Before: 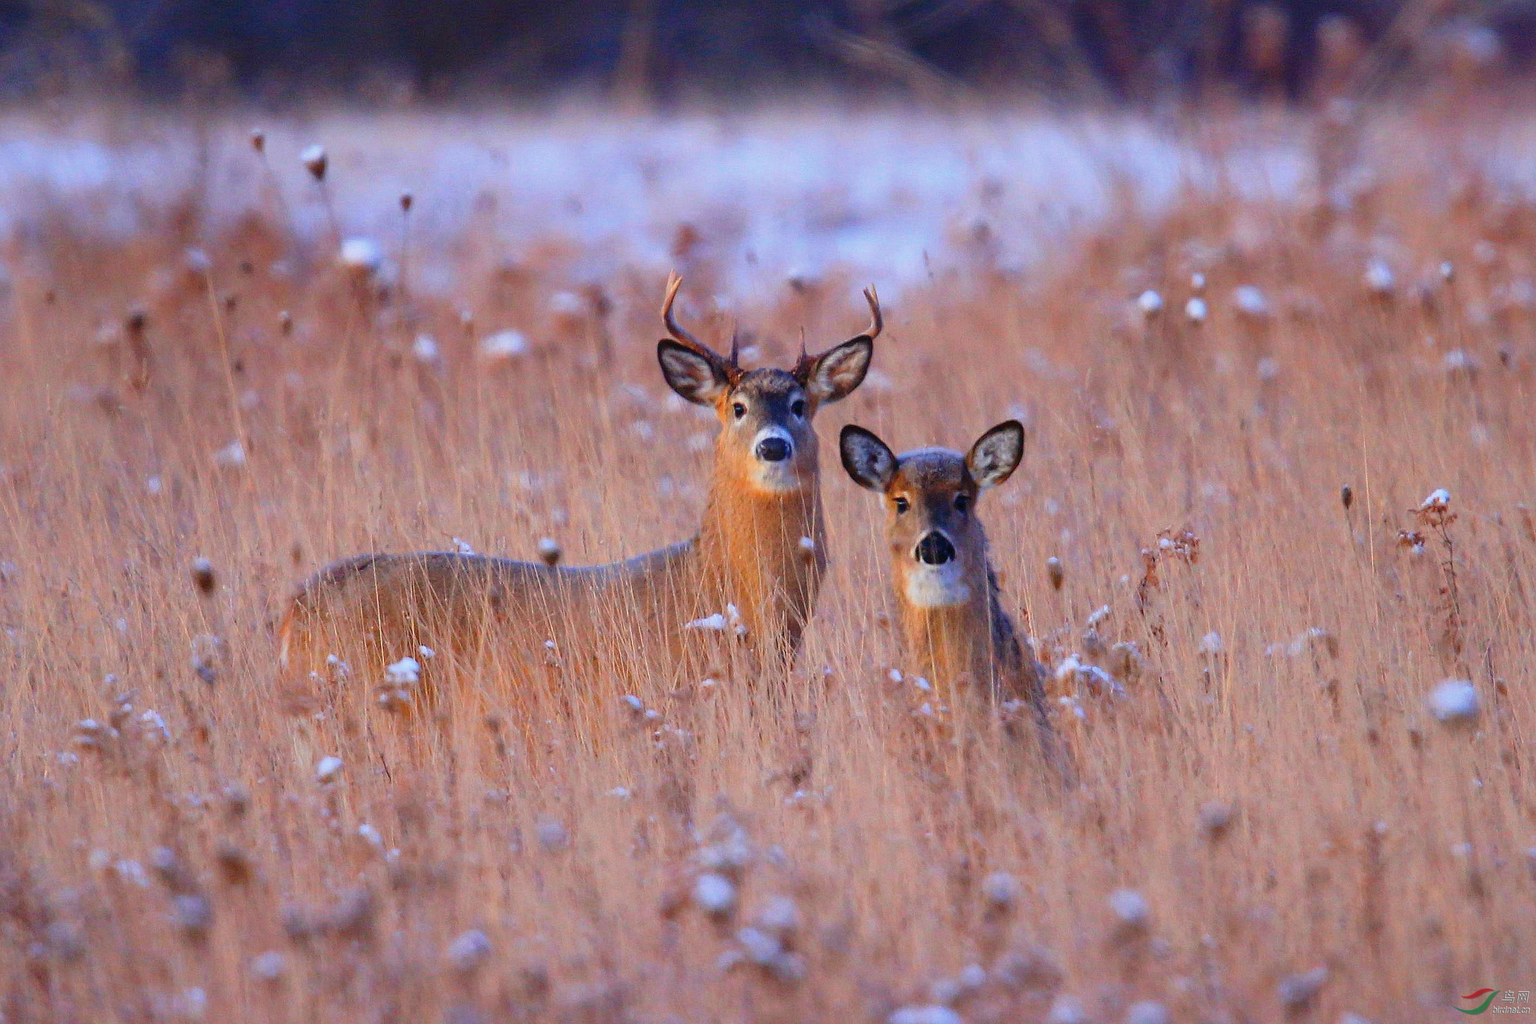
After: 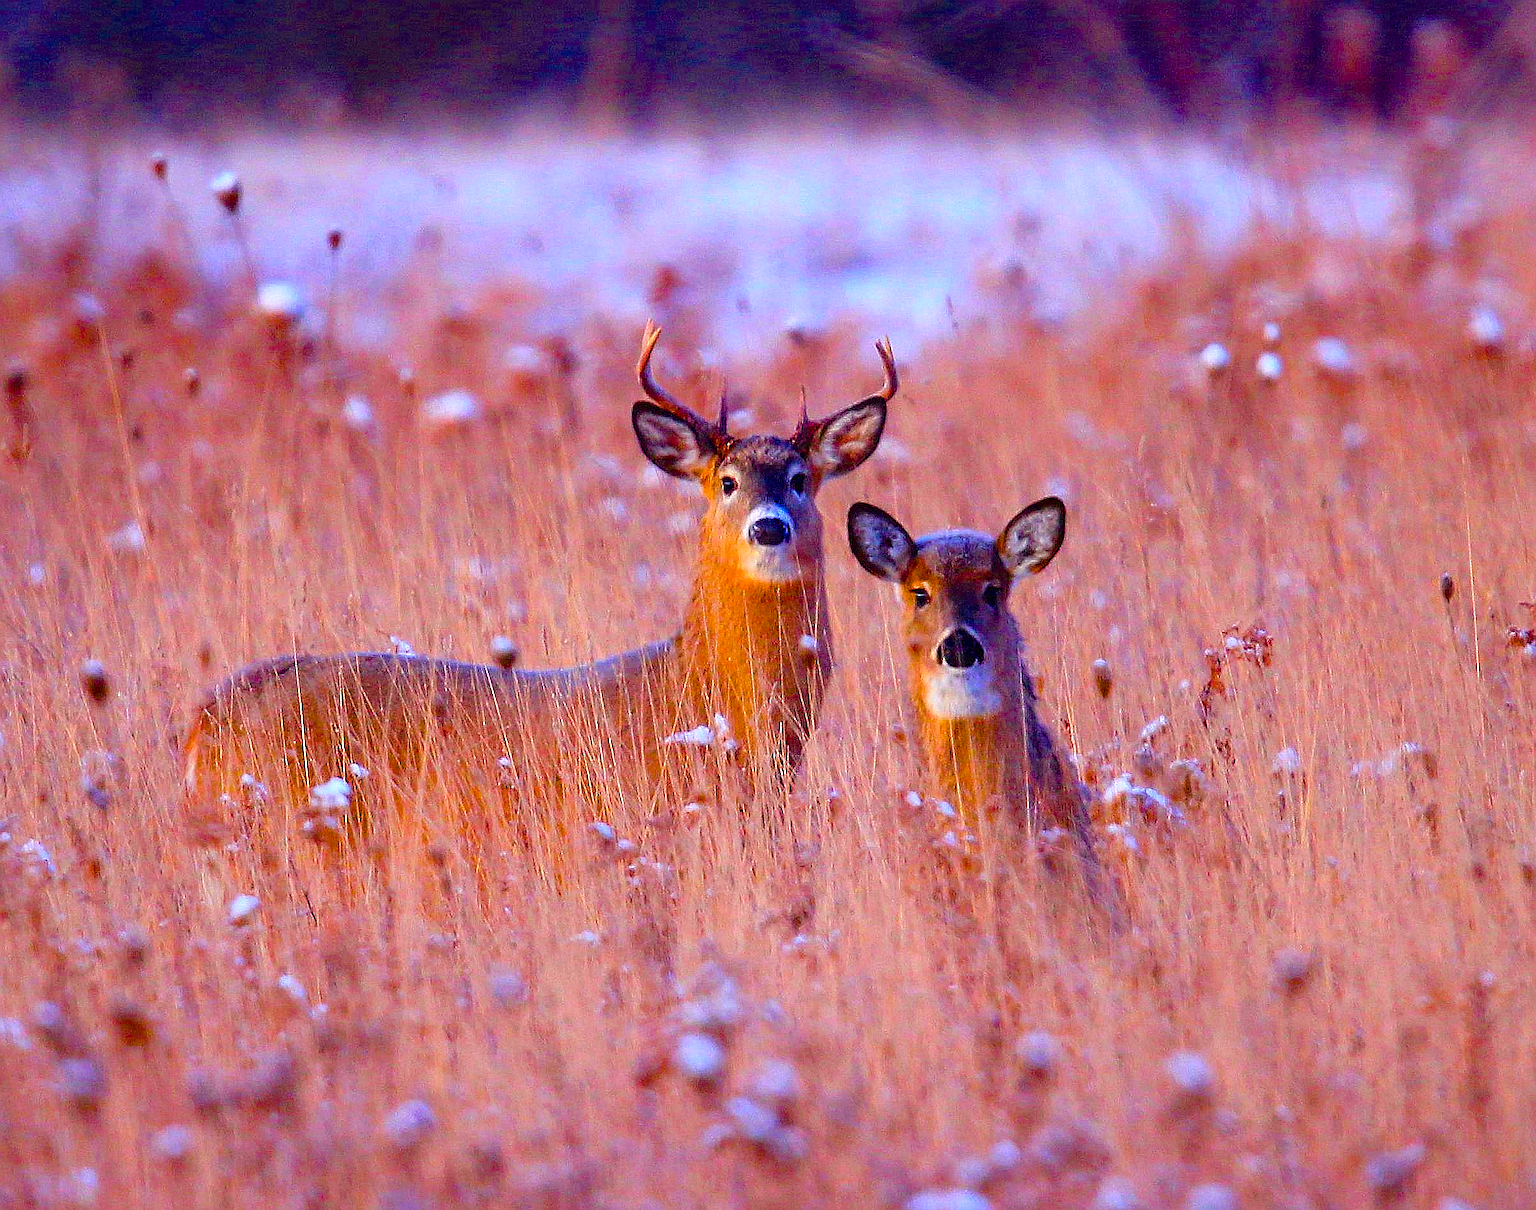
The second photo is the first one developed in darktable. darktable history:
crop: left 8.03%, right 7.389%
color balance rgb: power › luminance -7.661%, power › chroma 1.313%, power › hue 330.54°, linear chroma grading › global chroma 15.46%, perceptual saturation grading › global saturation 34.539%, perceptual saturation grading › highlights -25.637%, perceptual saturation grading › shadows 49.483%, perceptual brilliance grading › global brilliance 10.549%, global vibrance 20%
sharpen: radius 1.37, amount 1.238, threshold 0.729
